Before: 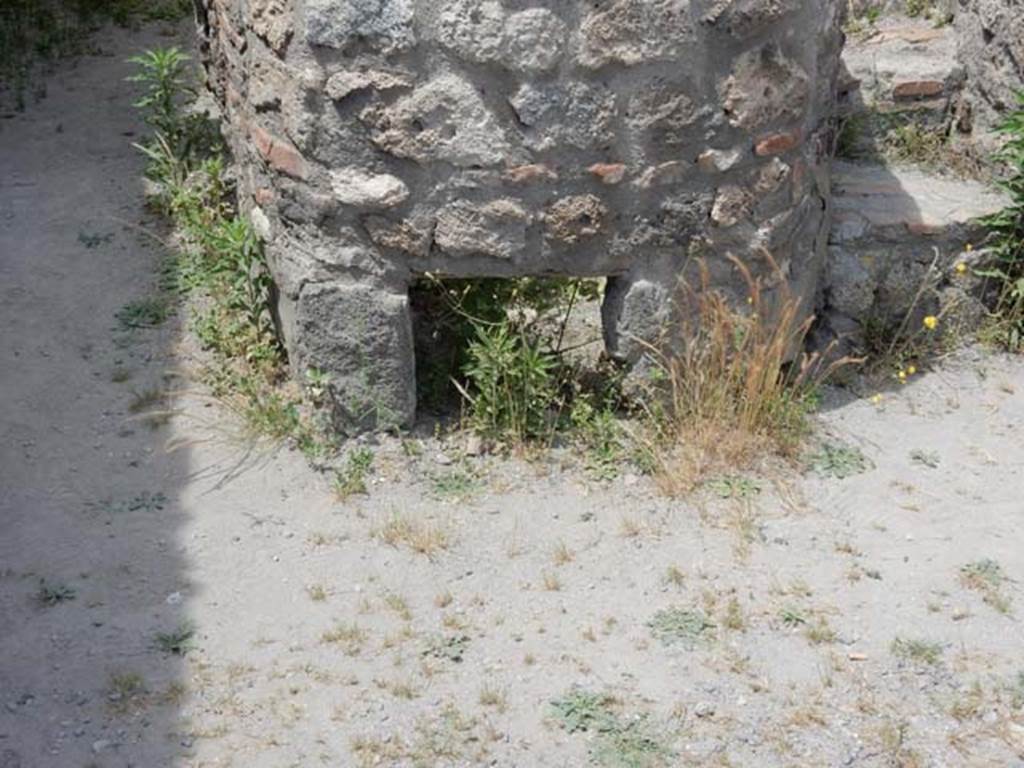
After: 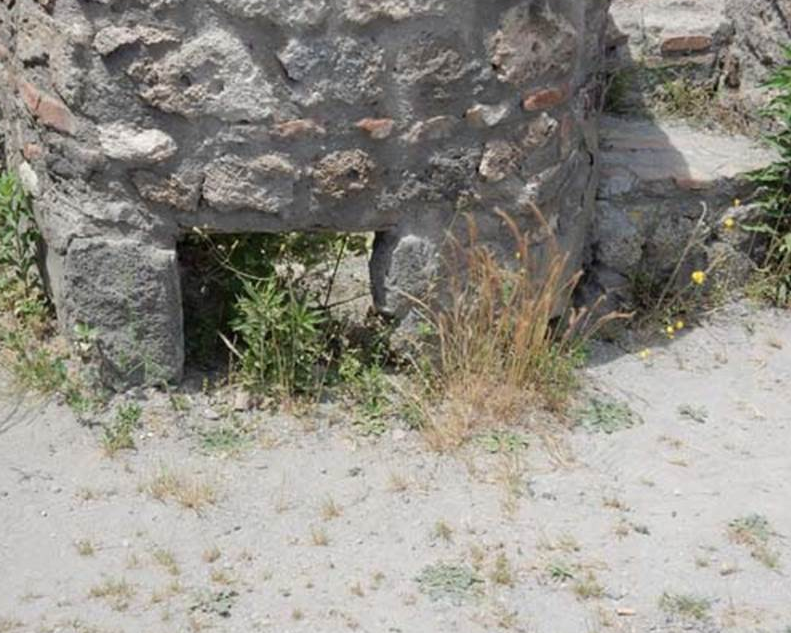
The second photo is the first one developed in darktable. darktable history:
crop: left 22.74%, top 5.911%, bottom 11.541%
